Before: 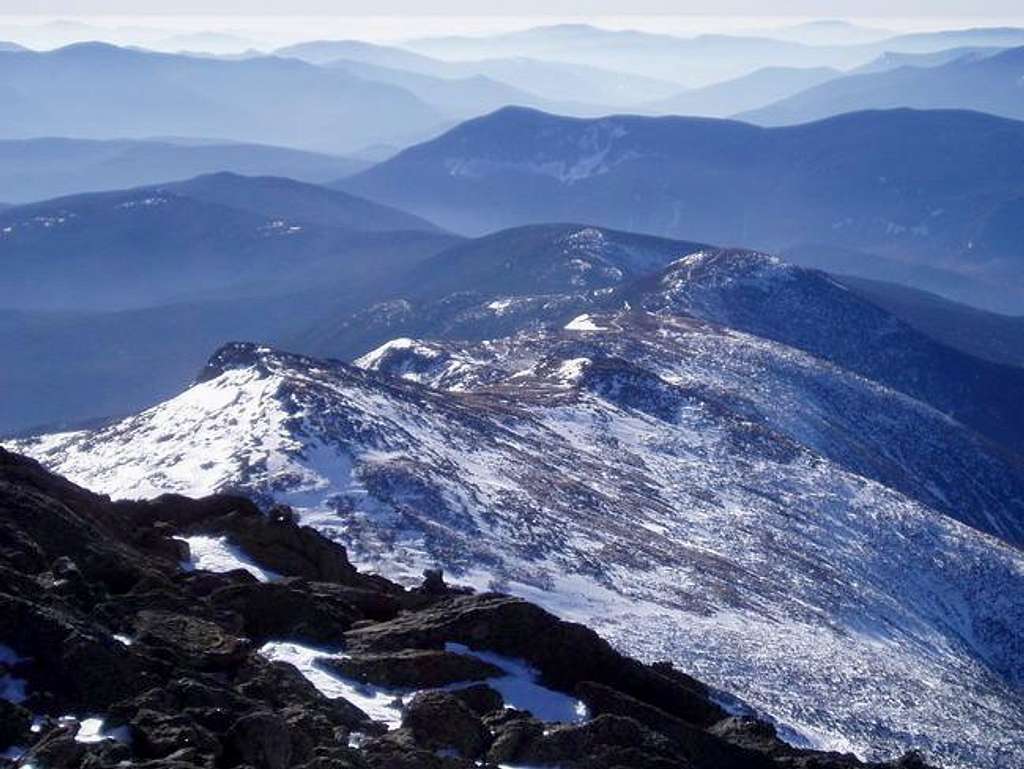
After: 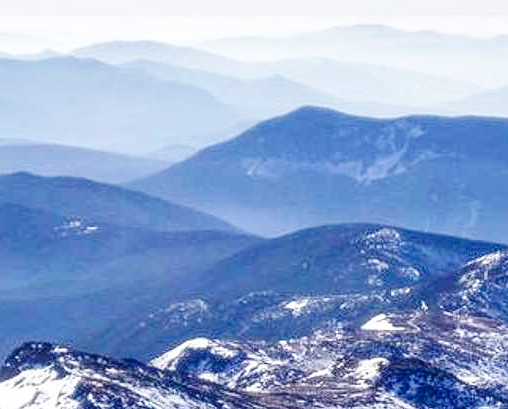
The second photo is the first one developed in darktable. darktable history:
local contrast: on, module defaults
base curve: curves: ch0 [(0, 0) (0.036, 0.025) (0.121, 0.166) (0.206, 0.329) (0.605, 0.79) (1, 1)], preserve colors none
contrast brightness saturation: contrast 0.046
crop: left 19.86%, right 30.515%, bottom 46.799%
